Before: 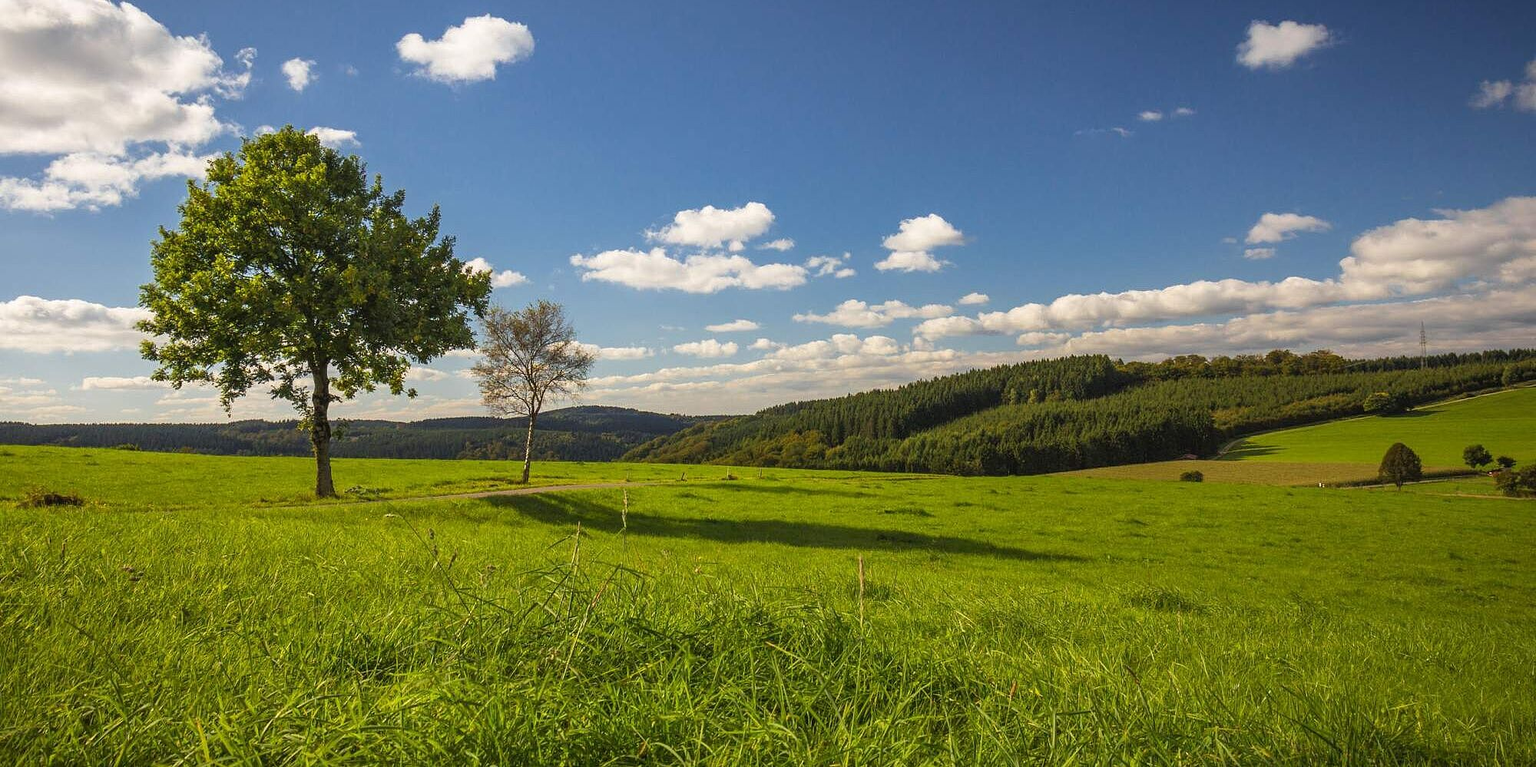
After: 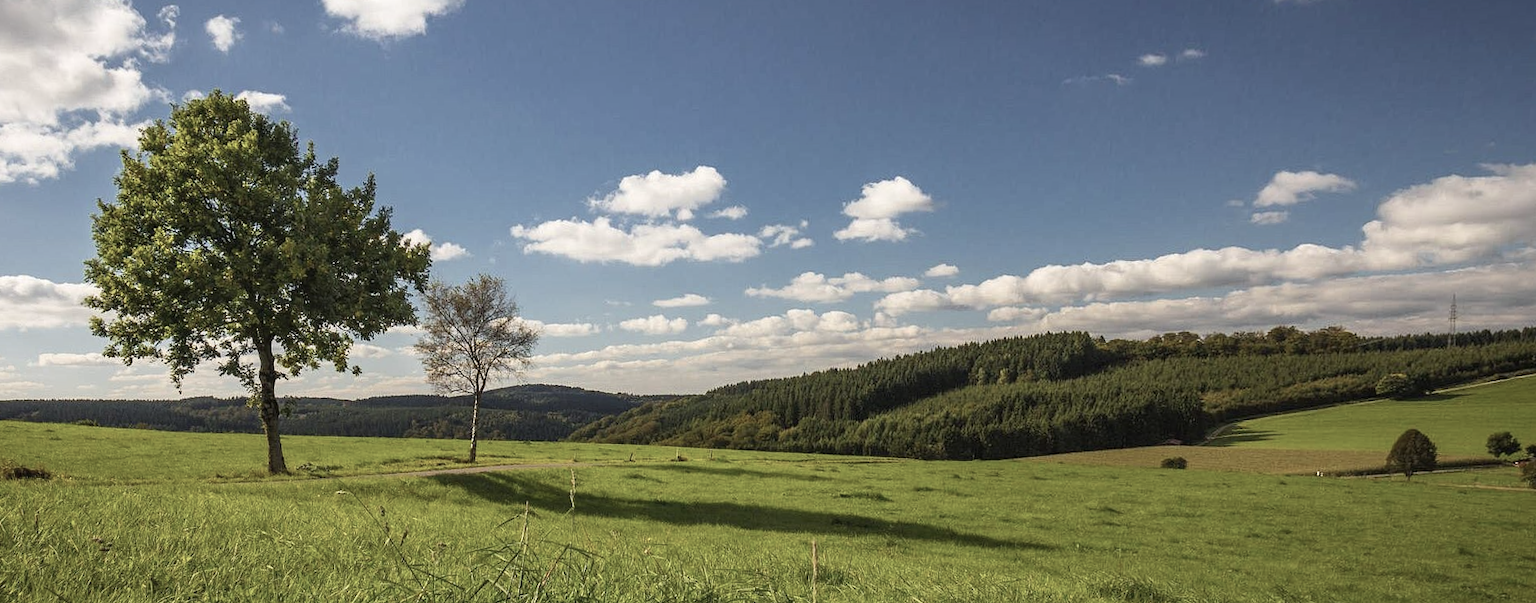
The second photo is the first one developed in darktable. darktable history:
rotate and perspective: rotation 0.062°, lens shift (vertical) 0.115, lens shift (horizontal) -0.133, crop left 0.047, crop right 0.94, crop top 0.061, crop bottom 0.94
contrast brightness saturation: contrast 0.1, saturation -0.36
crop and rotate: top 5.667%, bottom 14.937%
